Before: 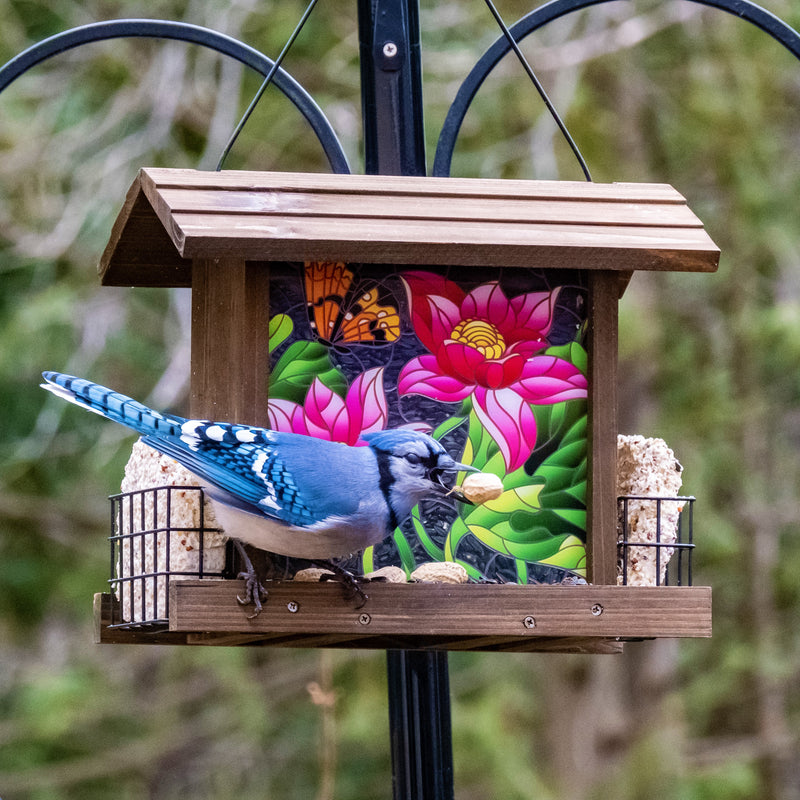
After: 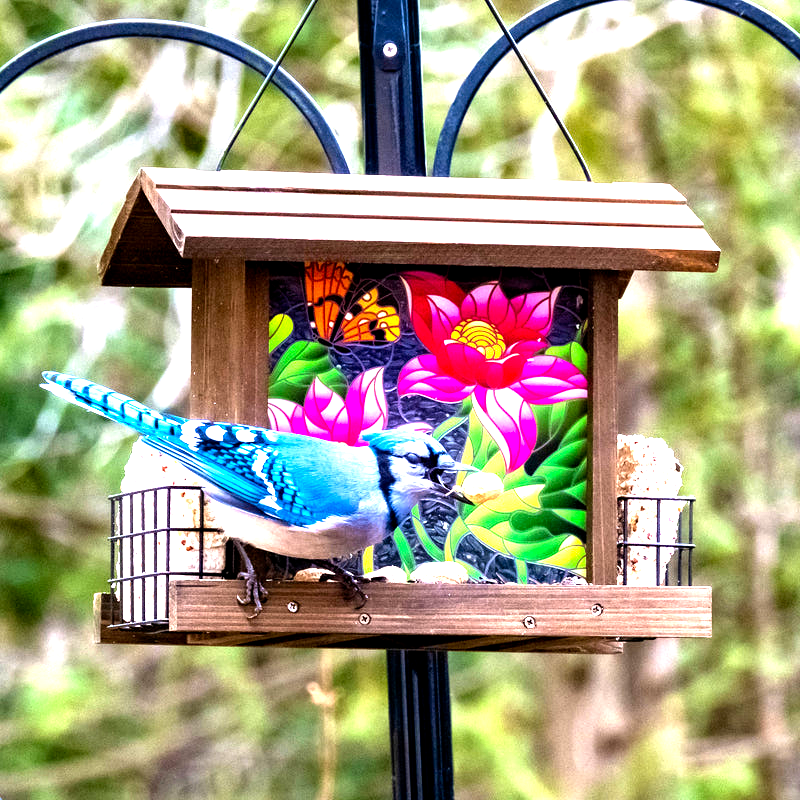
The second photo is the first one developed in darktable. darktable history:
exposure: black level correction 0, exposure 1.3 EV, compensate exposure bias true, compensate highlight preservation false
color balance: lift [0.991, 1, 1, 1], gamma [0.996, 1, 1, 1], input saturation 98.52%, contrast 20.34%, output saturation 103.72%
